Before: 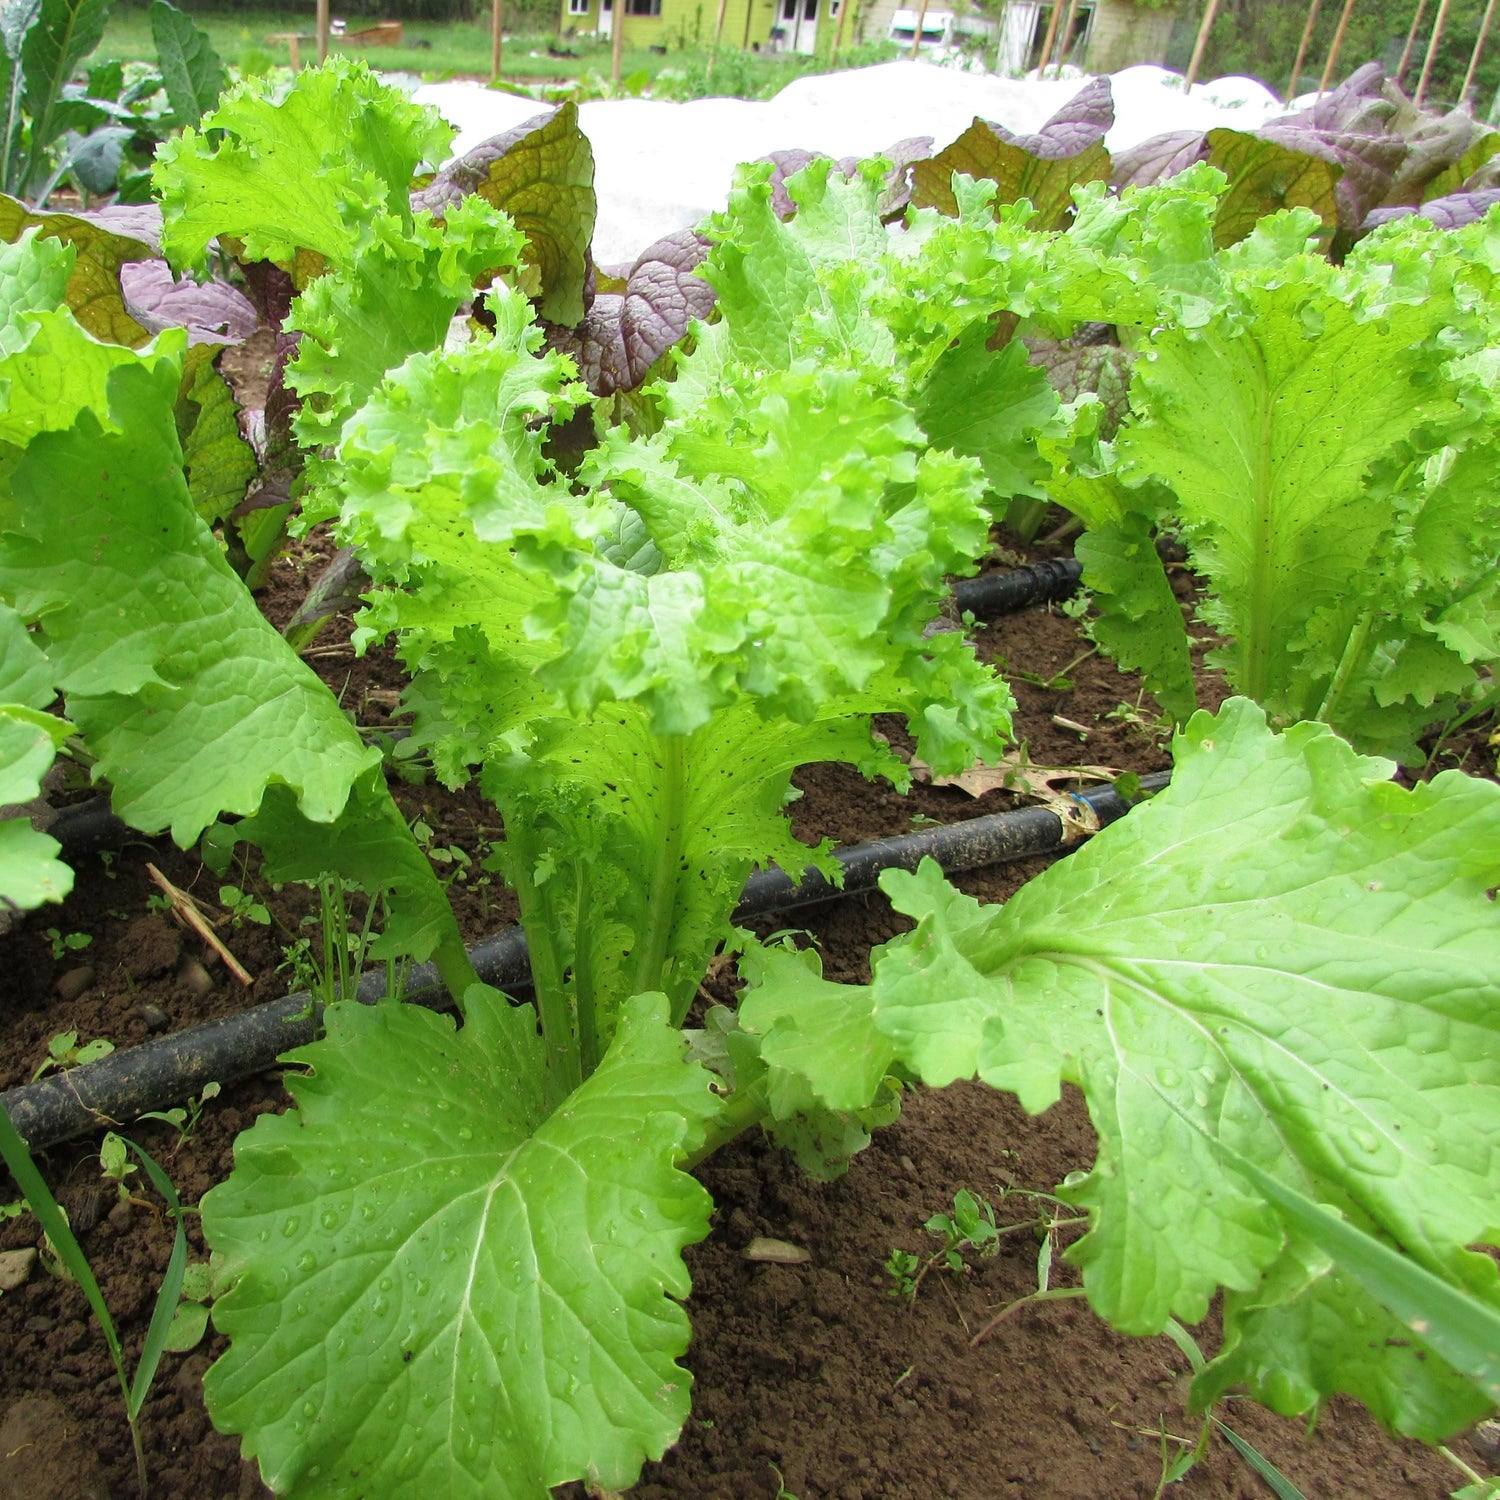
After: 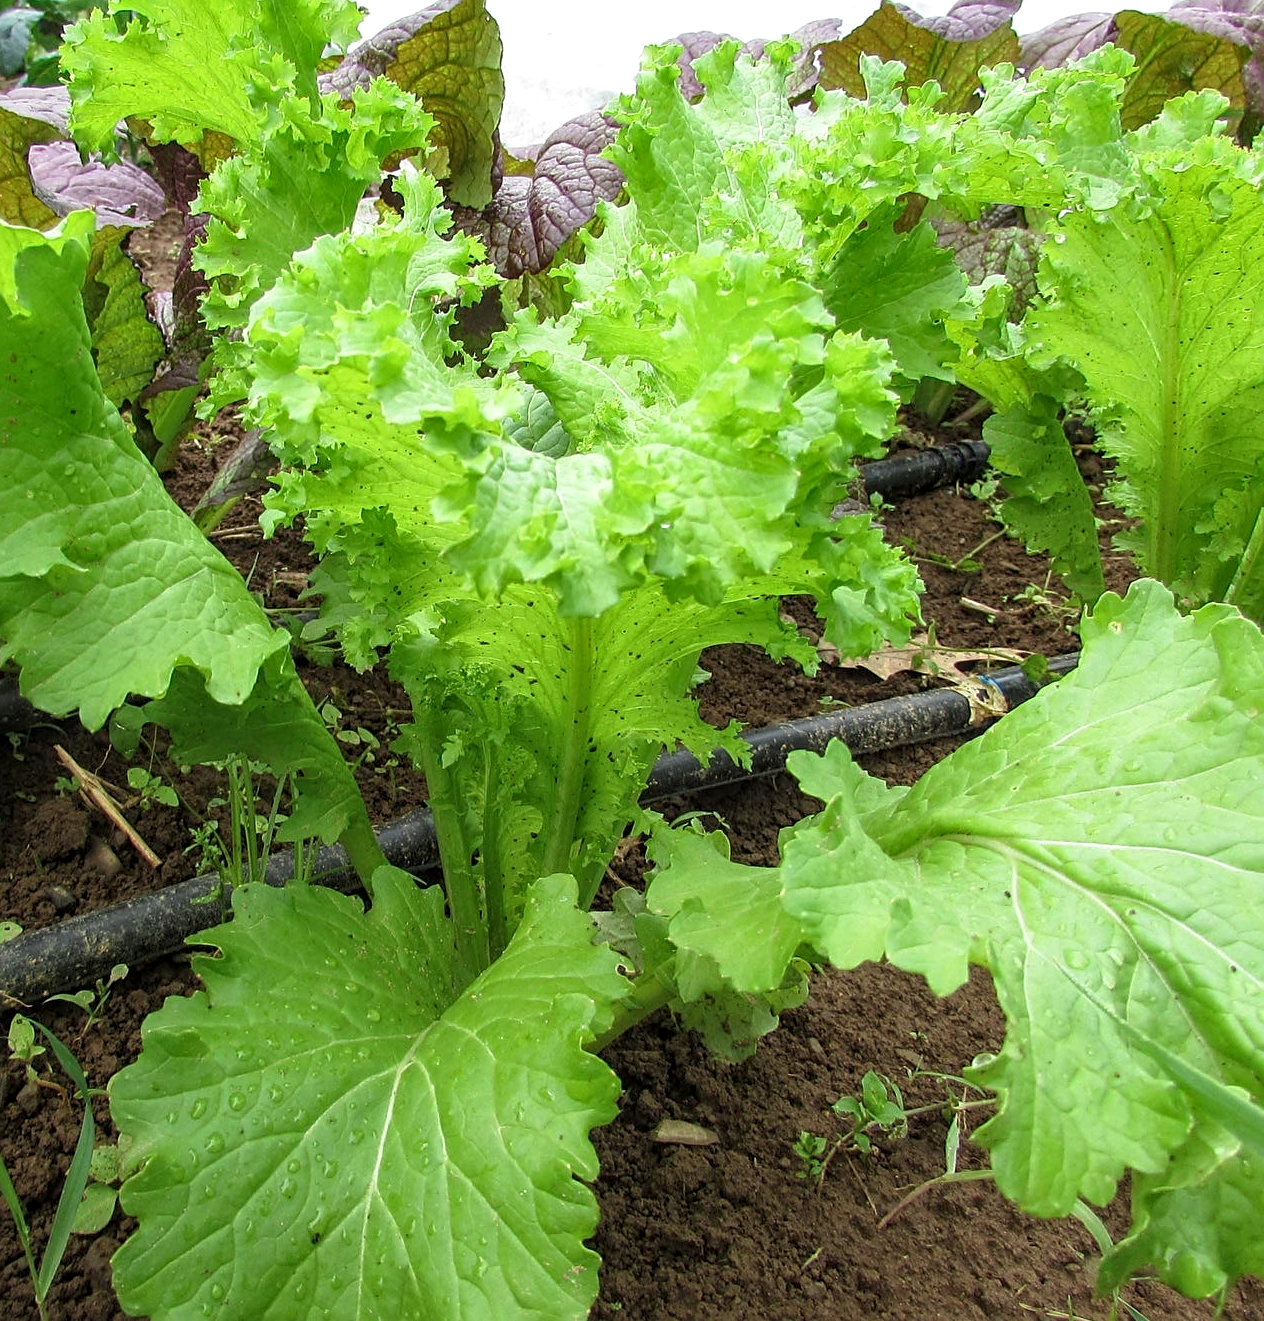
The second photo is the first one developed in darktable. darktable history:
crop: left 6.141%, top 7.932%, right 9.547%, bottom 3.988%
sharpen: on, module defaults
local contrast: on, module defaults
